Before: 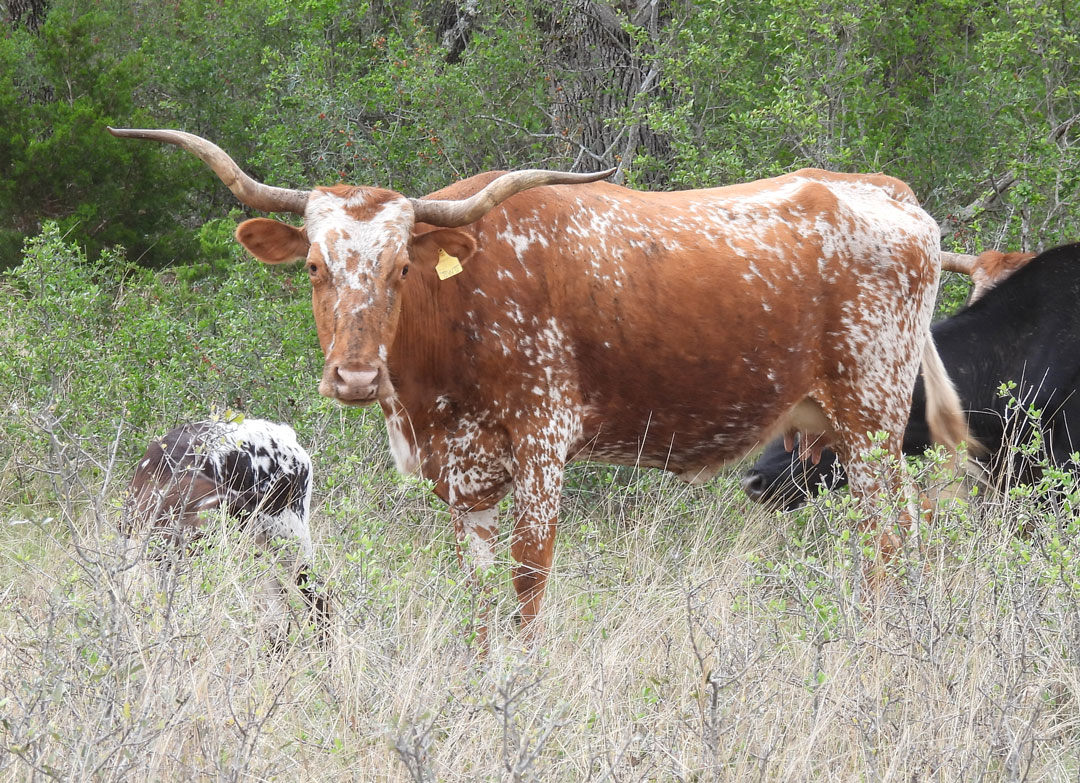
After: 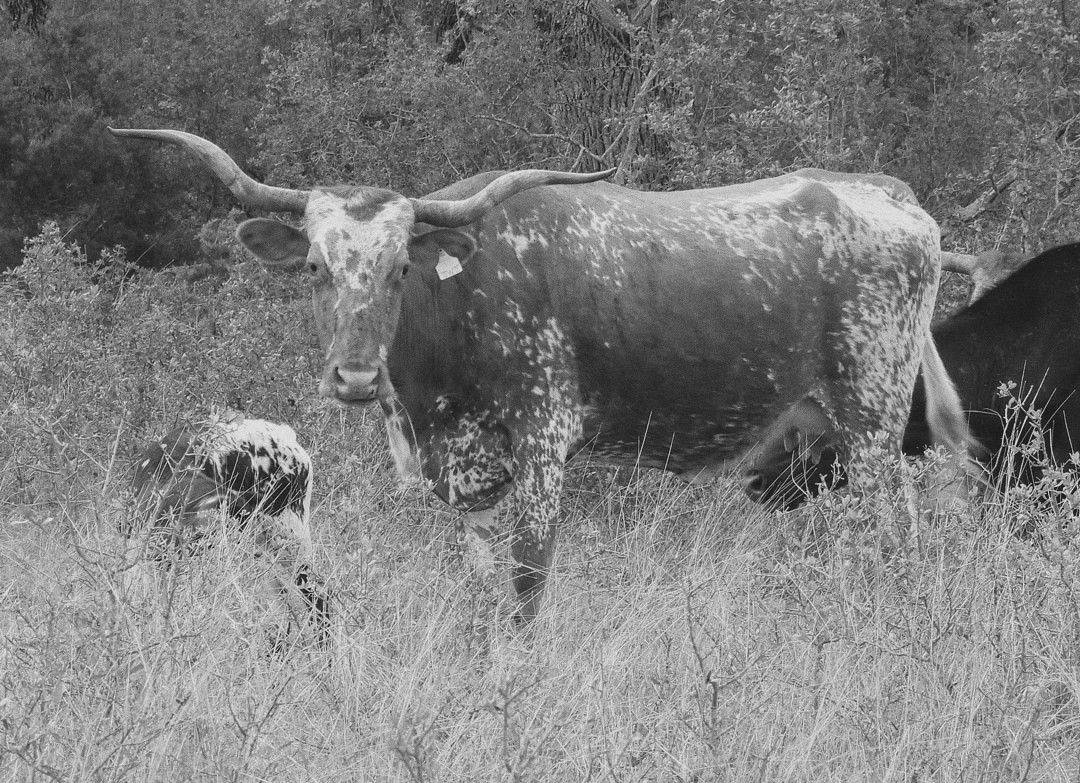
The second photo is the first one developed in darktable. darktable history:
grain: on, module defaults
monochrome: a -35.87, b 49.73, size 1.7
rgb curve: curves: ch0 [(0.123, 0.061) (0.995, 0.887)]; ch1 [(0.06, 0.116) (1, 0.906)]; ch2 [(0, 0) (0.824, 0.69) (1, 1)], mode RGB, independent channels, compensate middle gray true
base curve: preserve colors none
color balance rgb: shadows lift › chroma 5.41%, shadows lift › hue 240°, highlights gain › chroma 3.74%, highlights gain › hue 60°, saturation formula JzAzBz (2021)
